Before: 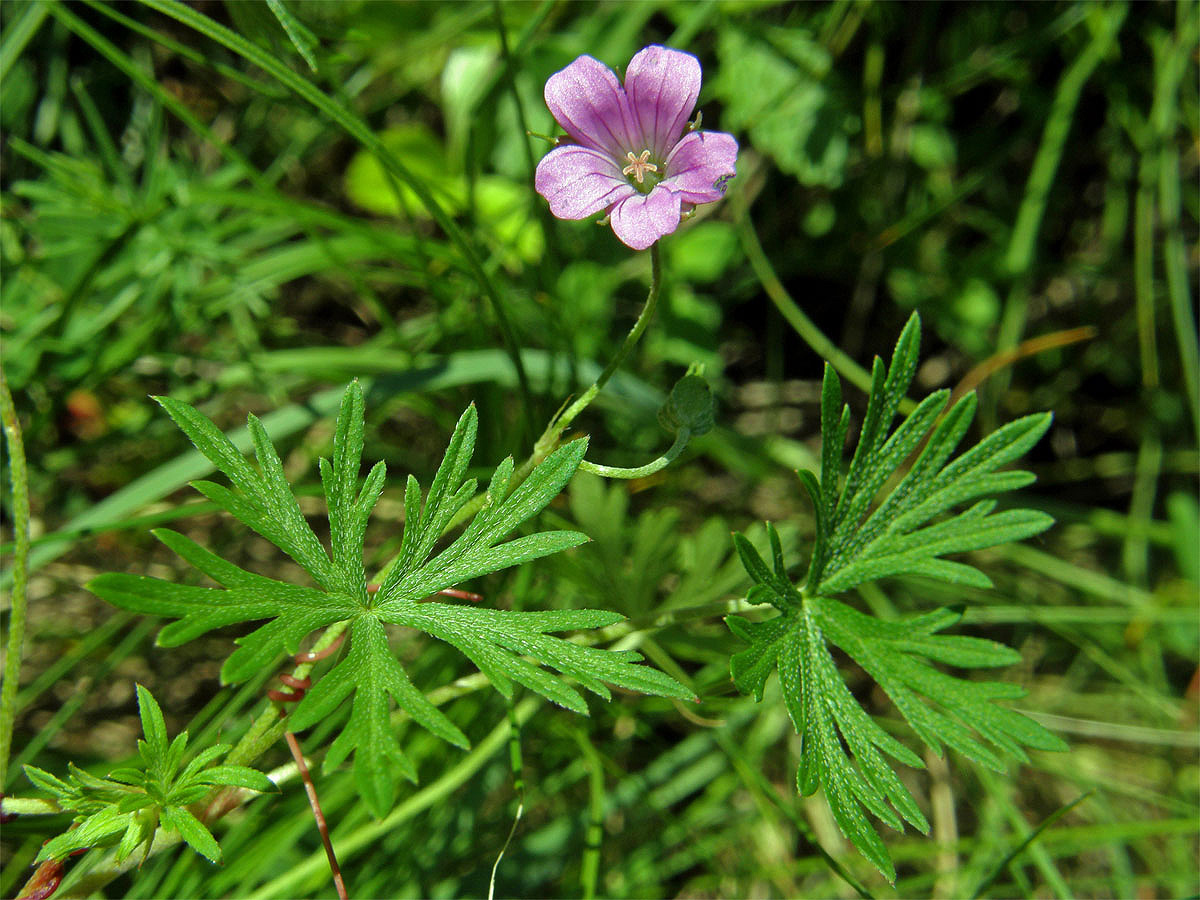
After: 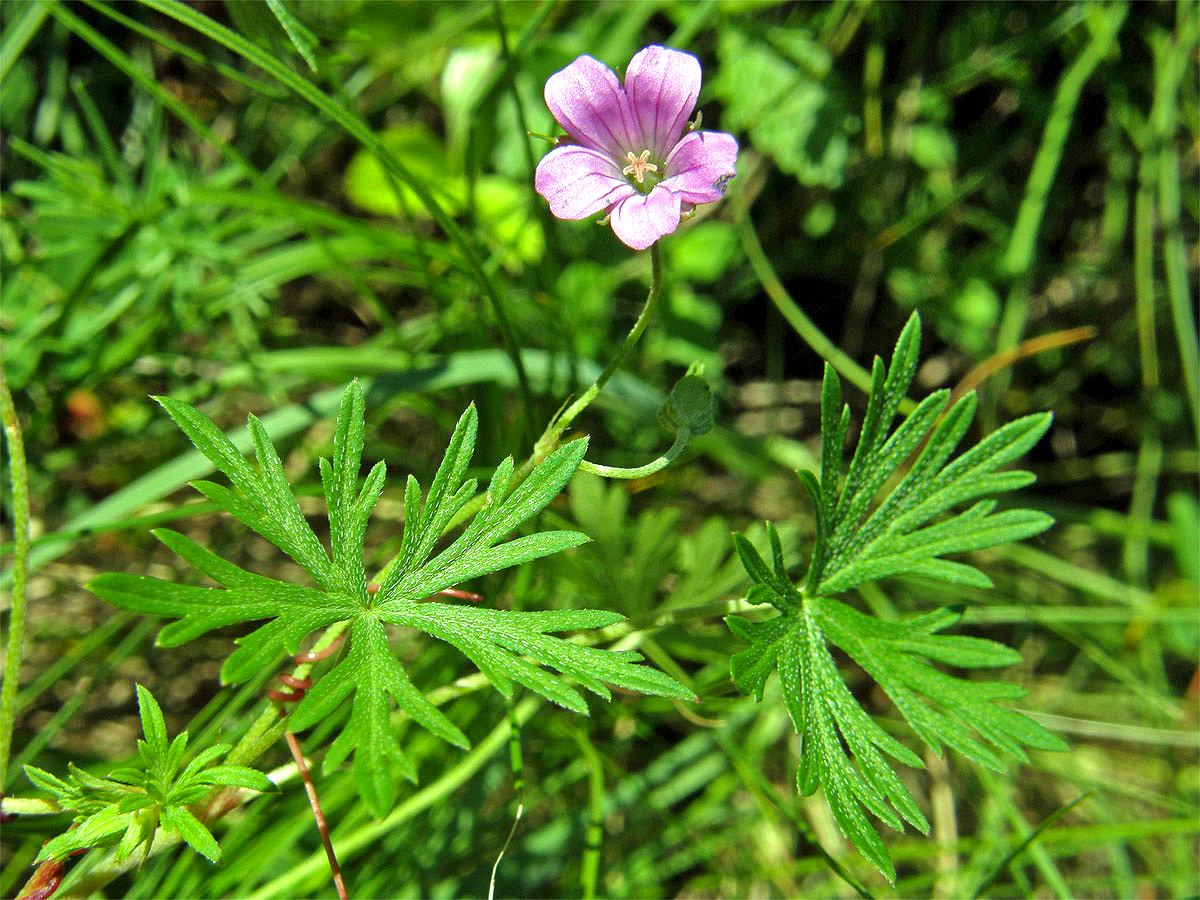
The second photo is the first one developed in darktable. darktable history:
color balance rgb: perceptual saturation grading › global saturation 0.981%, global vibrance 9.47%
shadows and highlights: highlights color adjustment 52.2%, soften with gaussian
exposure: exposure 0.601 EV, compensate highlight preservation false
